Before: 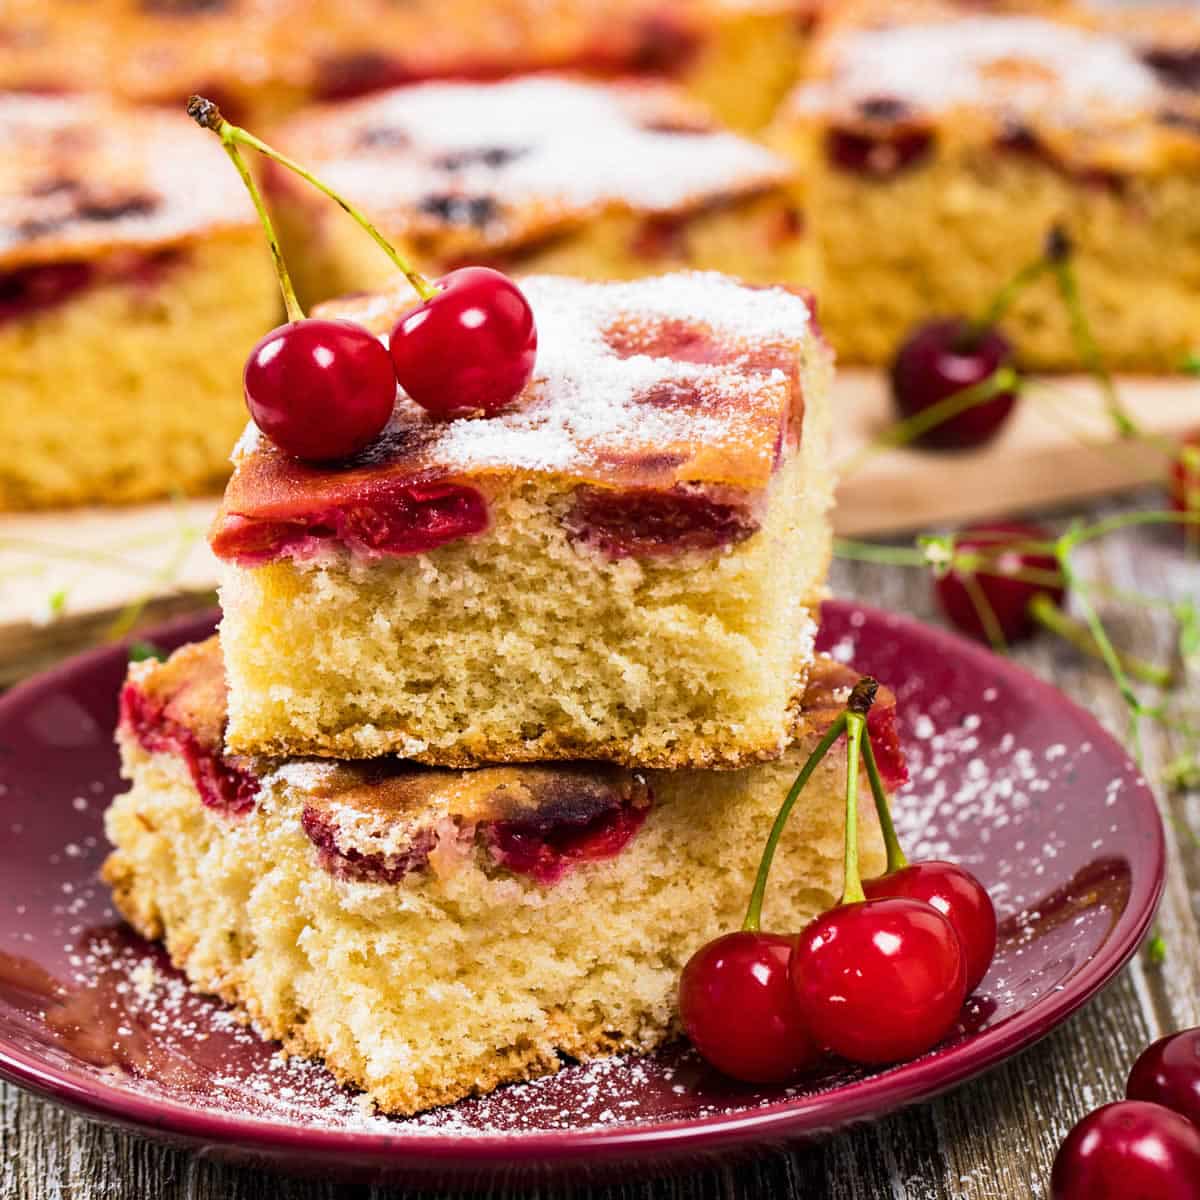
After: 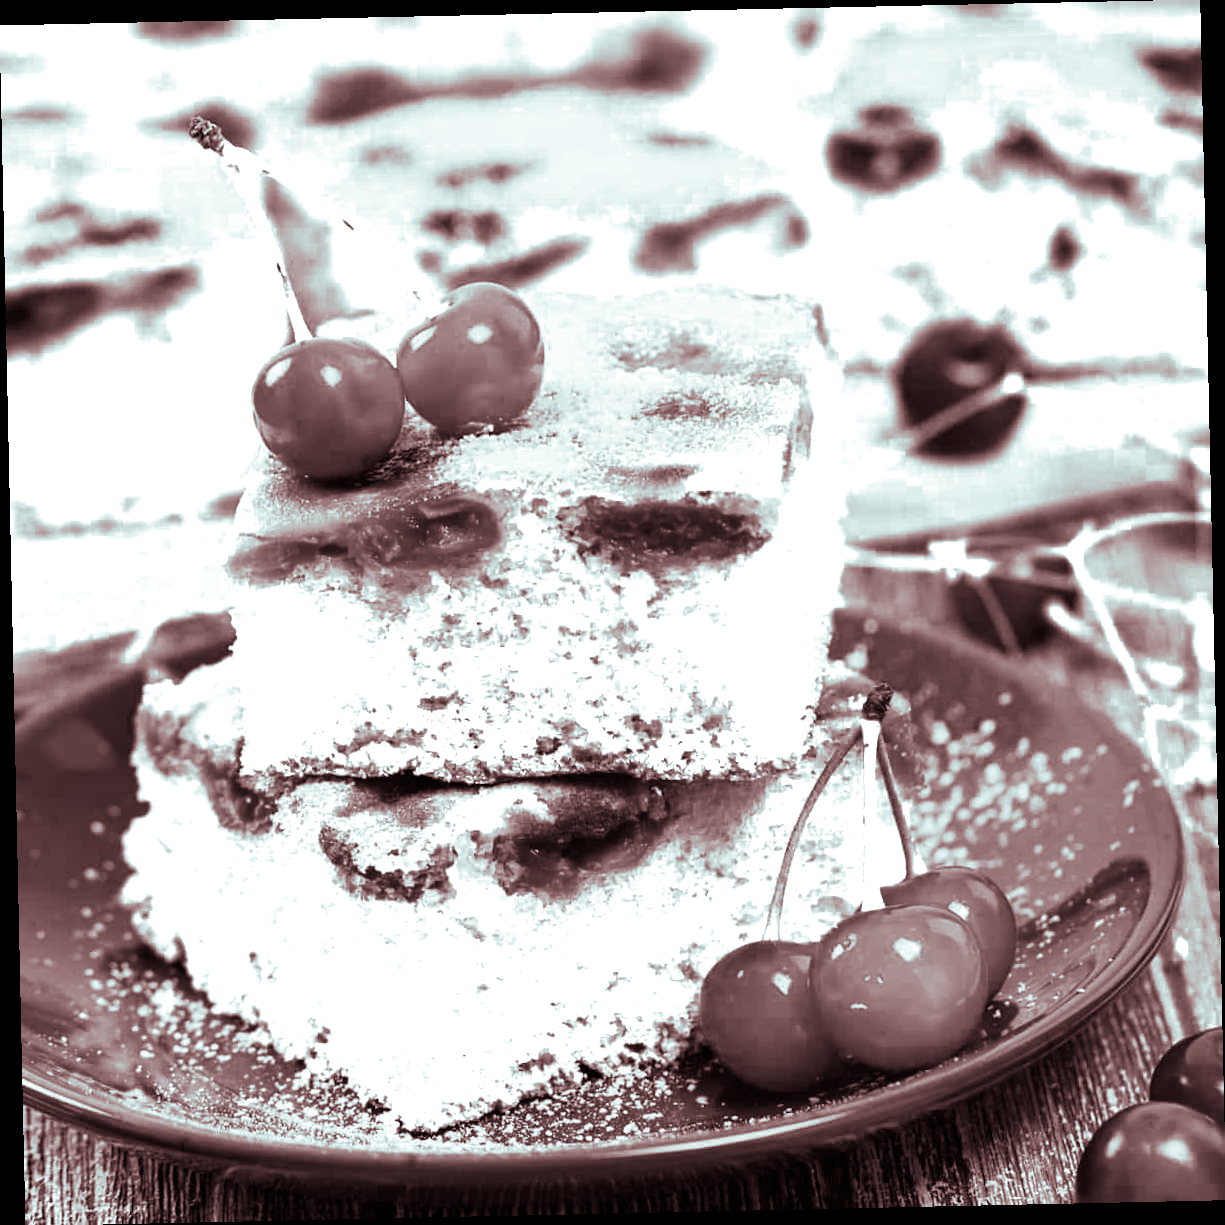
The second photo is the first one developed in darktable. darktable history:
color zones: curves: ch0 [(0, 0.554) (0.146, 0.662) (0.293, 0.86) (0.503, 0.774) (0.637, 0.106) (0.74, 0.072) (0.866, 0.488) (0.998, 0.569)]; ch1 [(0, 0) (0.143, 0) (0.286, 0) (0.429, 0) (0.571, 0) (0.714, 0) (0.857, 0)]
split-toning: shadows › saturation 0.3, highlights › hue 180°, highlights › saturation 0.3, compress 0%
rotate and perspective: rotation -1.24°, automatic cropping off
